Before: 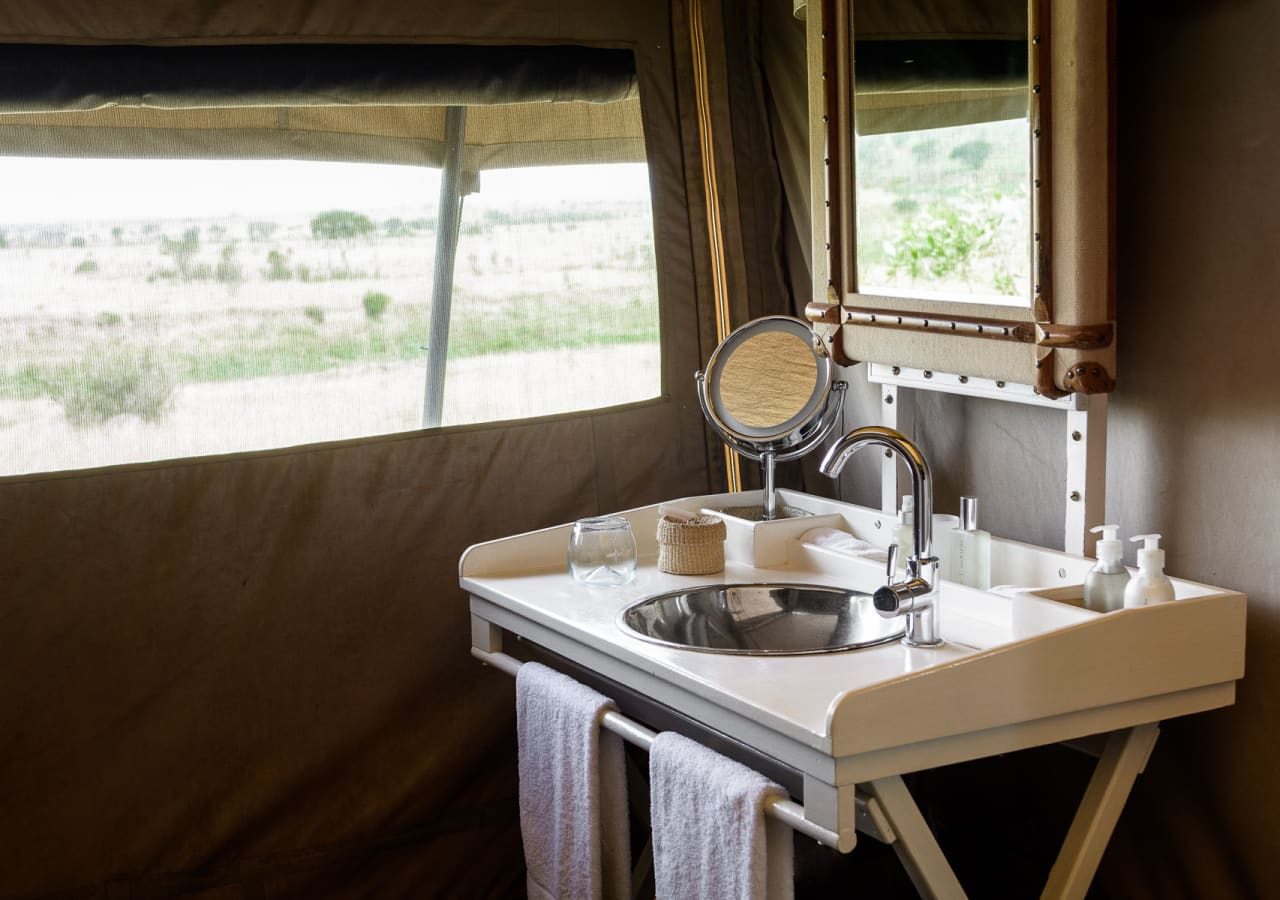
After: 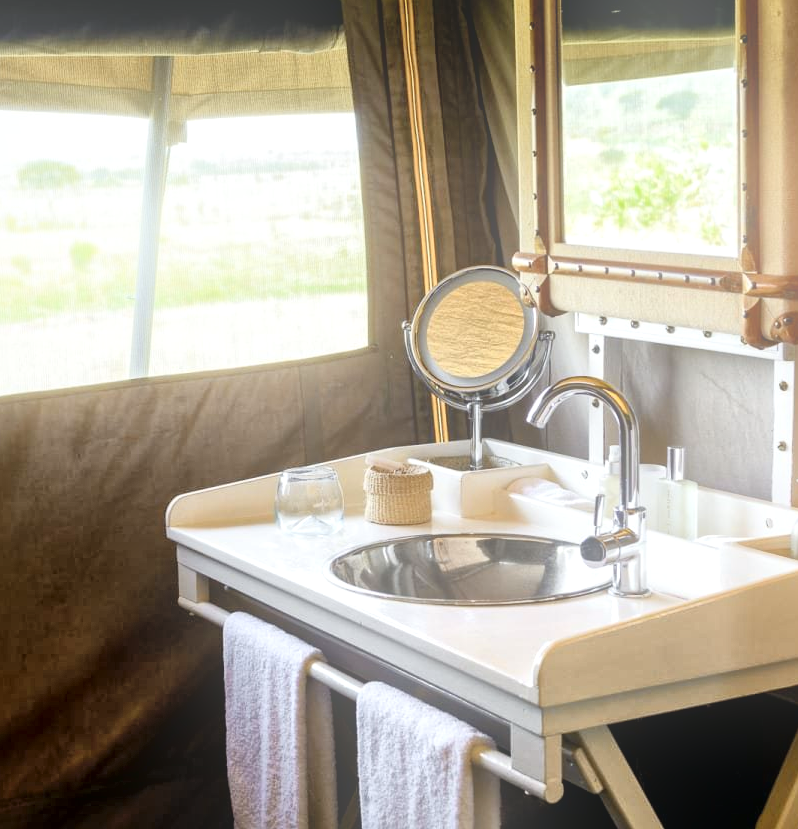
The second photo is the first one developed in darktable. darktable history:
global tonemap: drago (1, 100), detail 1
shadows and highlights: shadows 49, highlights -41, soften with gaussian
local contrast: mode bilateral grid, contrast 25, coarseness 60, detail 151%, midtone range 0.2
bloom: on, module defaults
tone curve: curves: ch0 [(0, 0) (0.227, 0.17) (0.766, 0.774) (1, 1)]; ch1 [(0, 0) (0.114, 0.127) (0.437, 0.452) (0.498, 0.495) (0.579, 0.576) (1, 1)]; ch2 [(0, 0) (0.233, 0.259) (0.493, 0.492) (0.568, 0.579) (1, 1)], color space Lab, independent channels, preserve colors none
crop and rotate: left 22.918%, top 5.629%, right 14.711%, bottom 2.247%
